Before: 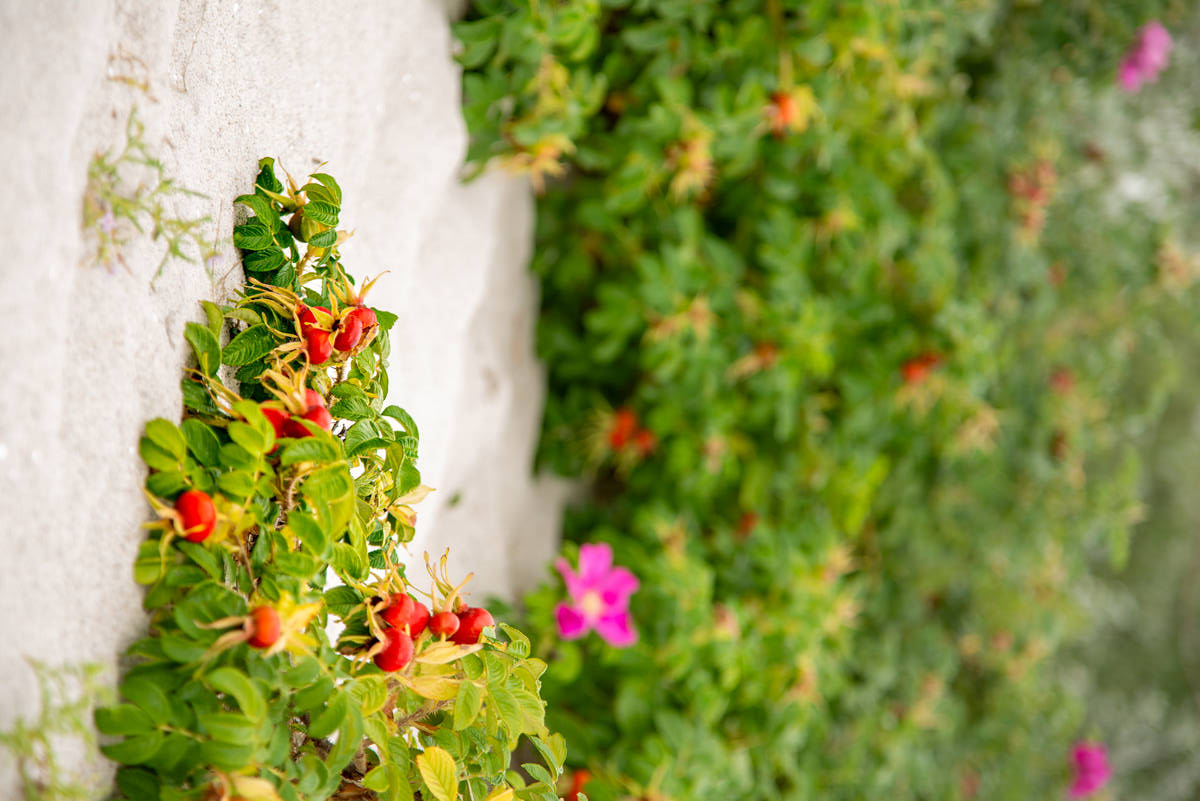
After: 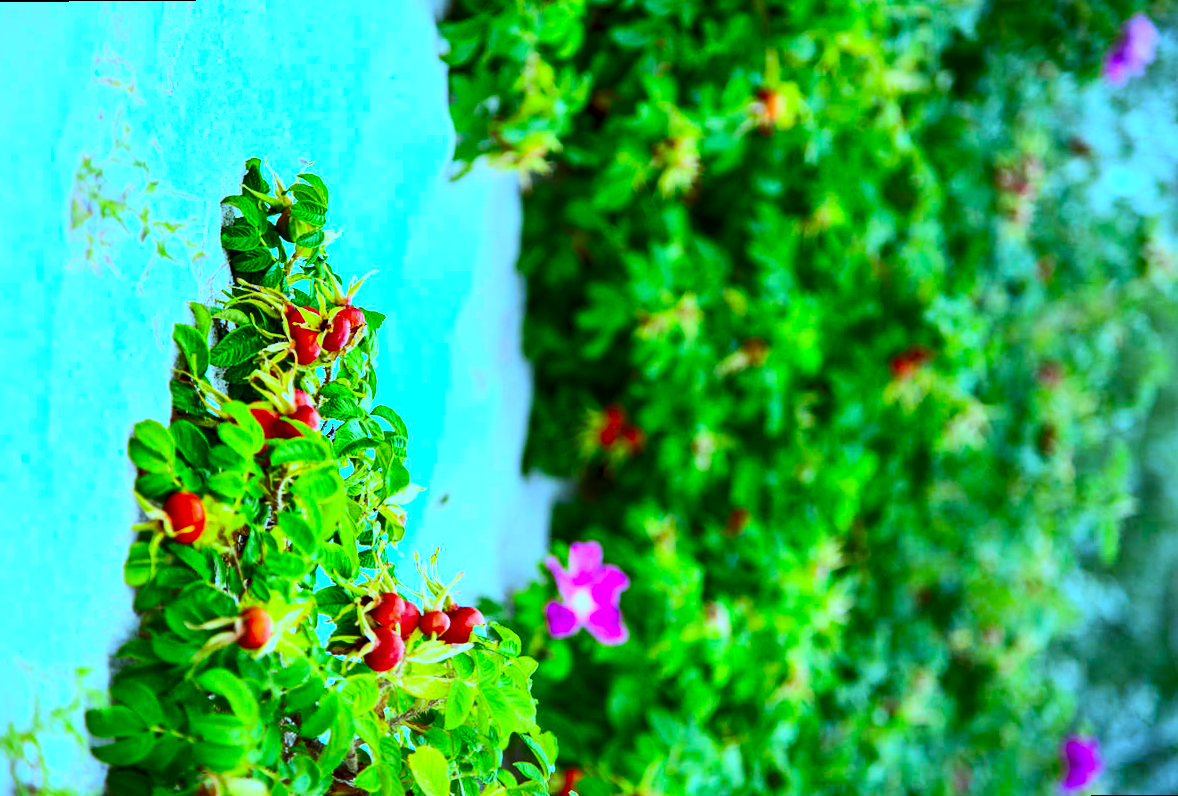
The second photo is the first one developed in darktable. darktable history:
contrast brightness saturation: contrast 0.39, brightness 0.1
white balance: red 0.766, blue 1.537
rotate and perspective: rotation -0.45°, automatic cropping original format, crop left 0.008, crop right 0.992, crop top 0.012, crop bottom 0.988
local contrast: mode bilateral grid, contrast 25, coarseness 50, detail 123%, midtone range 0.2
color correction: highlights a* -10.77, highlights b* 9.8, saturation 1.72
